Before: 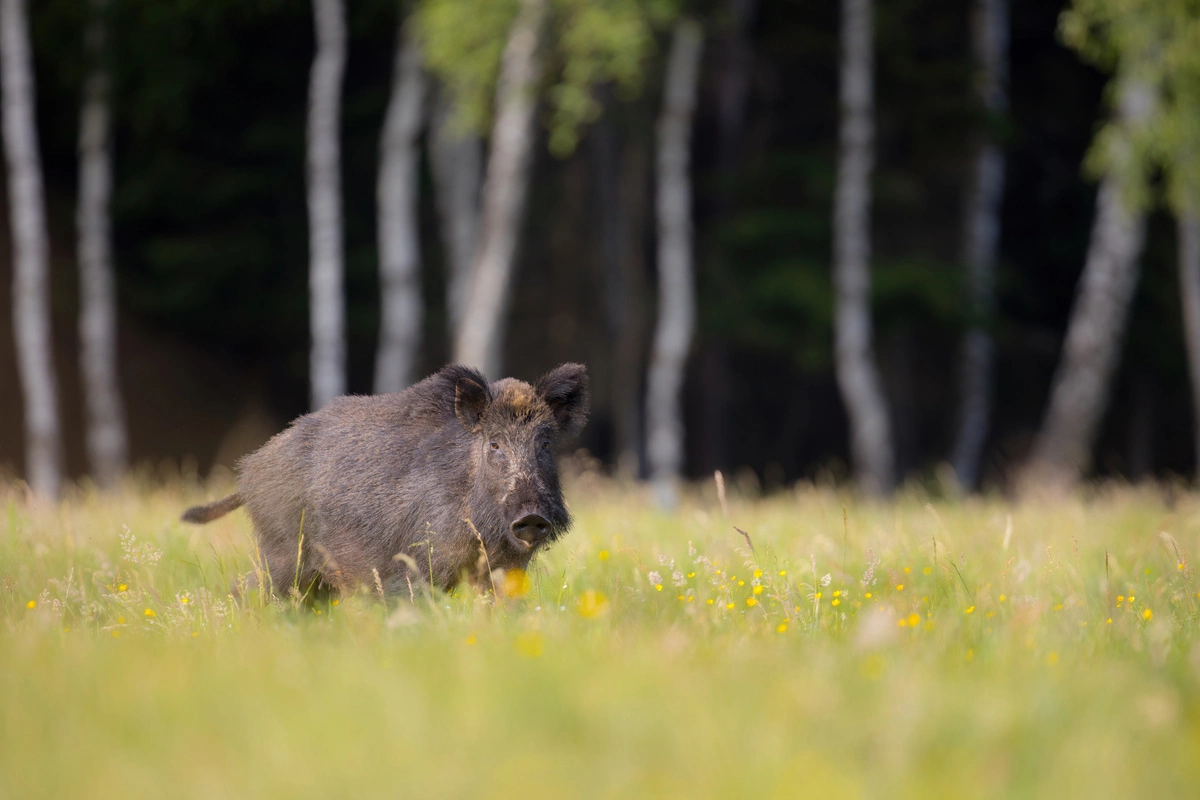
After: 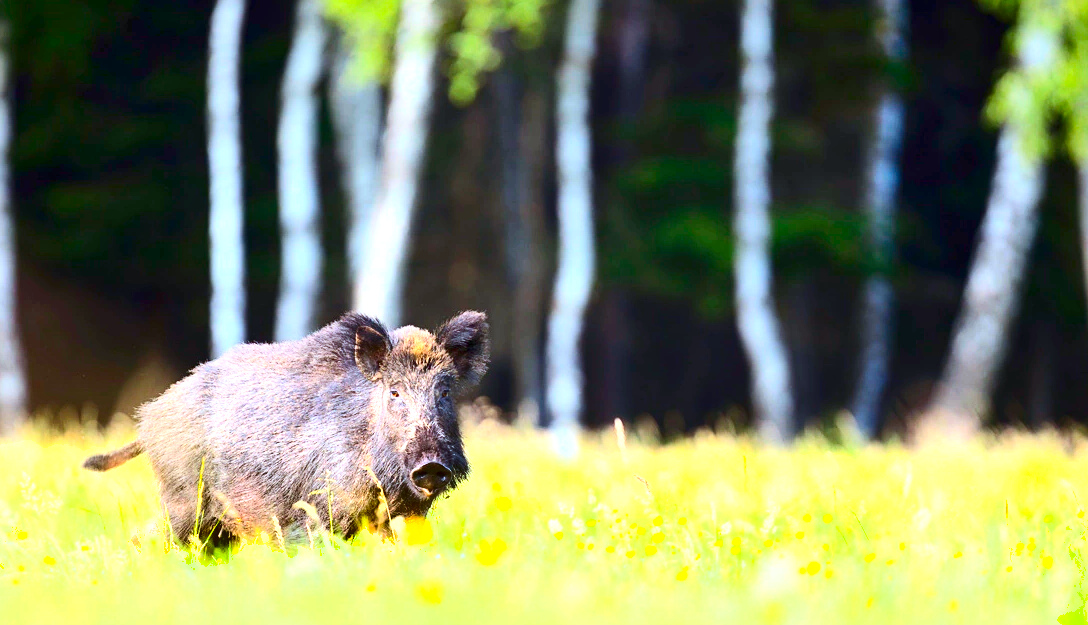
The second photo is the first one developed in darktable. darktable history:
color correction: highlights a* -12.16, highlights b* -15.86
contrast brightness saturation: contrast 0.266, brightness 0.014, saturation 0.879
sharpen: amount 0.207
exposure: black level correction 0, exposure 1.668 EV, compensate exposure bias true, compensate highlight preservation false
shadows and highlights: highlights color adjustment 32.1%, soften with gaussian
crop: left 8.357%, top 6.561%, bottom 15.217%
